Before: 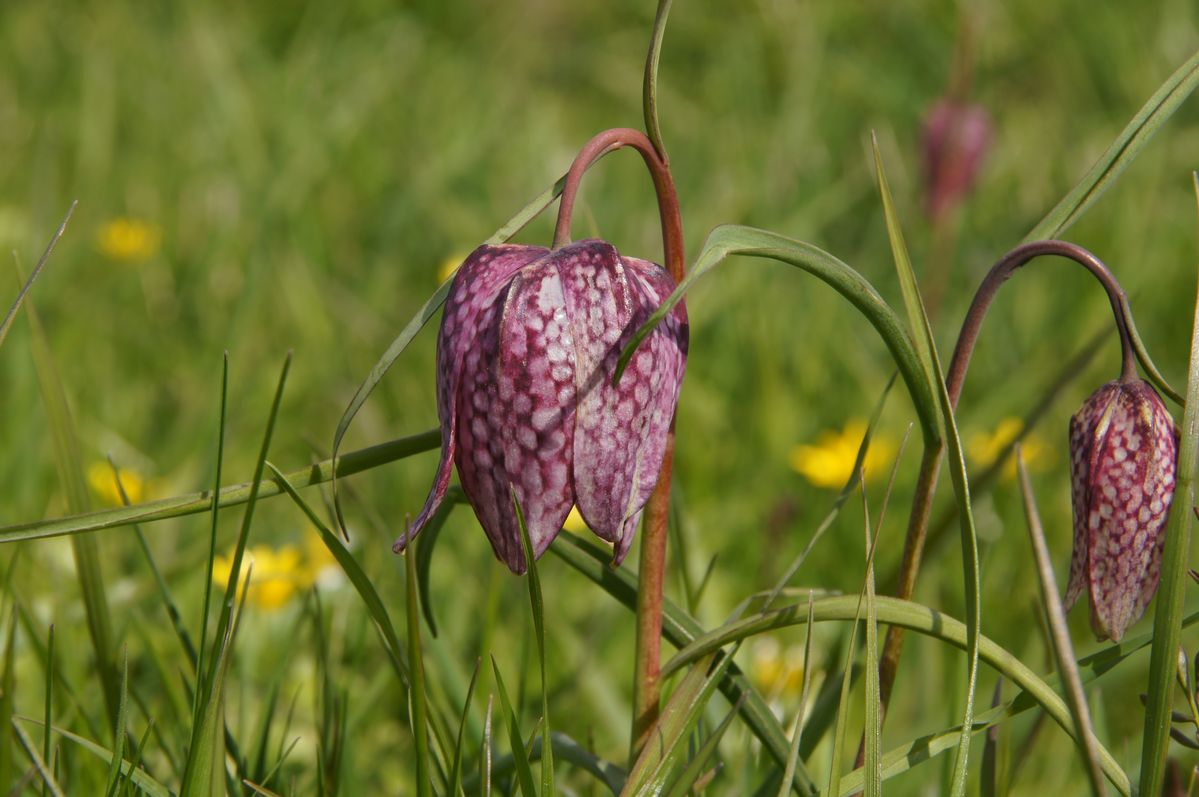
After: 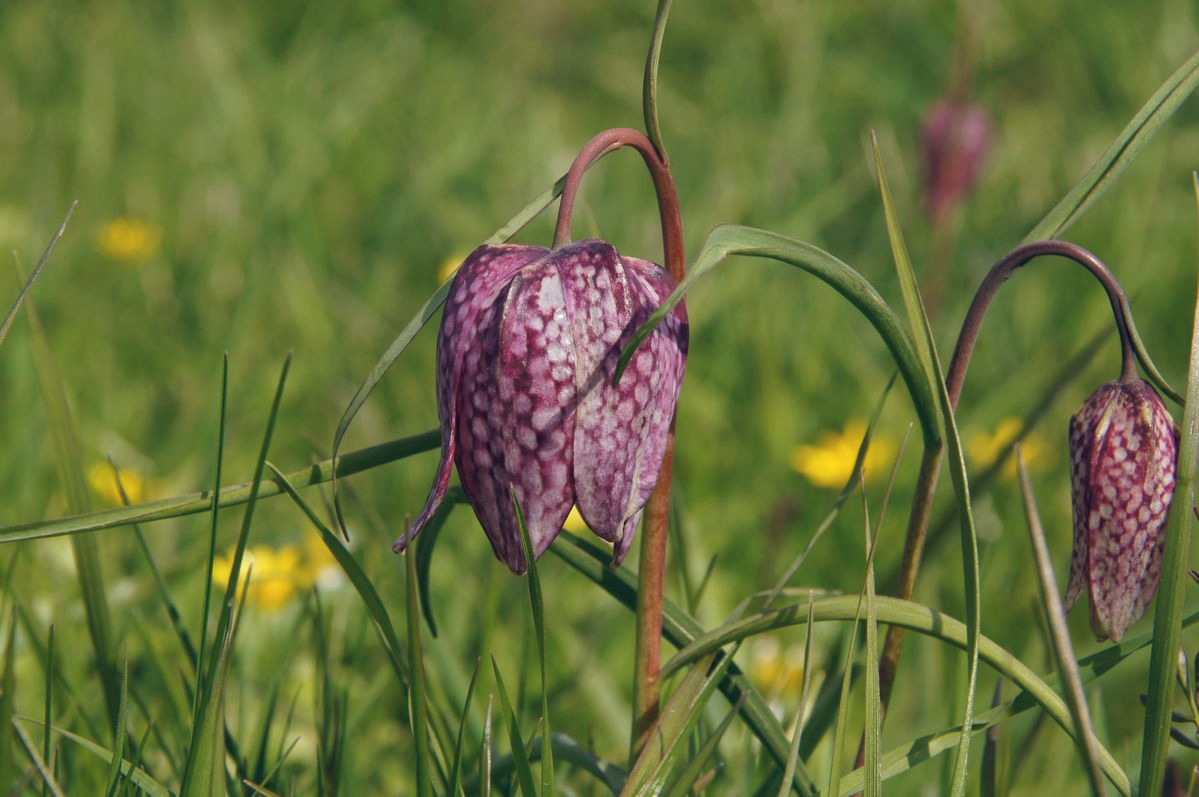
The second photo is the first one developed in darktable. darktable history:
color balance rgb: shadows lift › chroma 2.049%, shadows lift › hue 214.16°, global offset › chroma 0.135%, global offset › hue 253.72°, perceptual saturation grading › global saturation 0.801%
